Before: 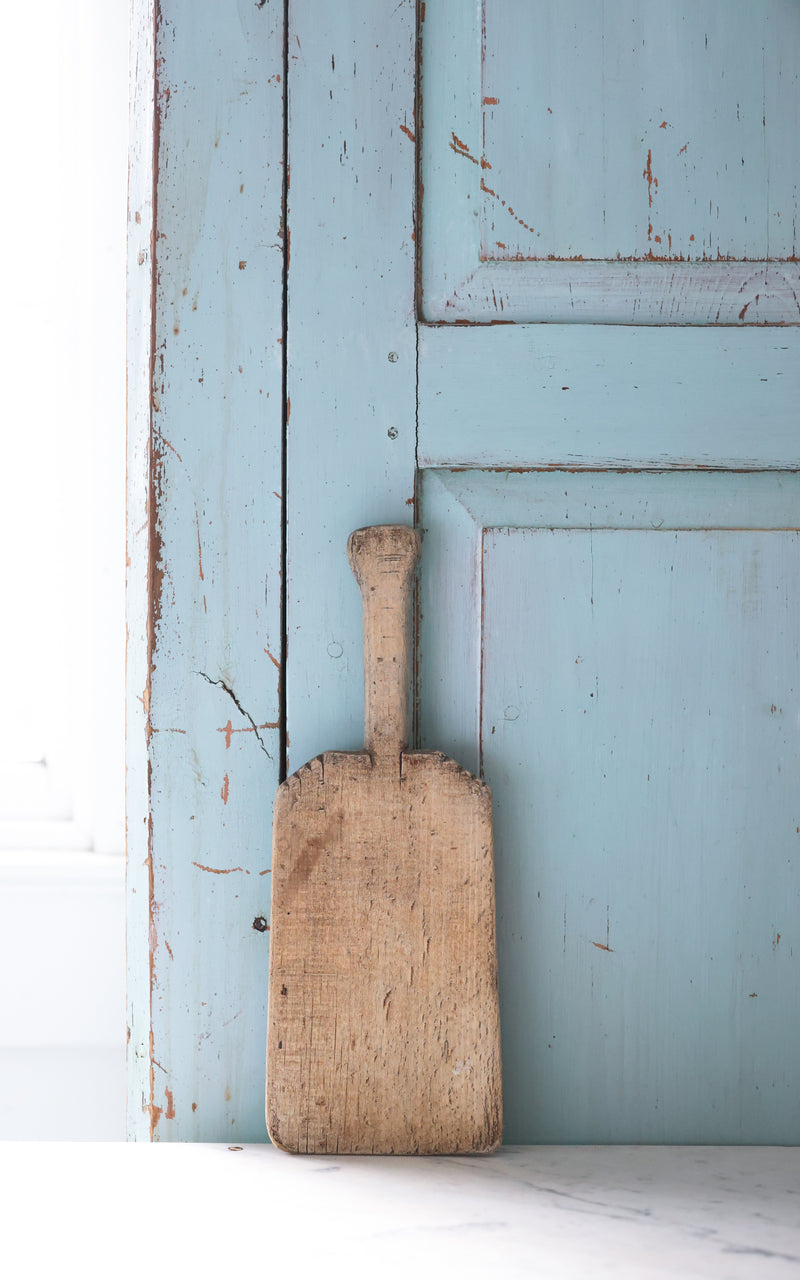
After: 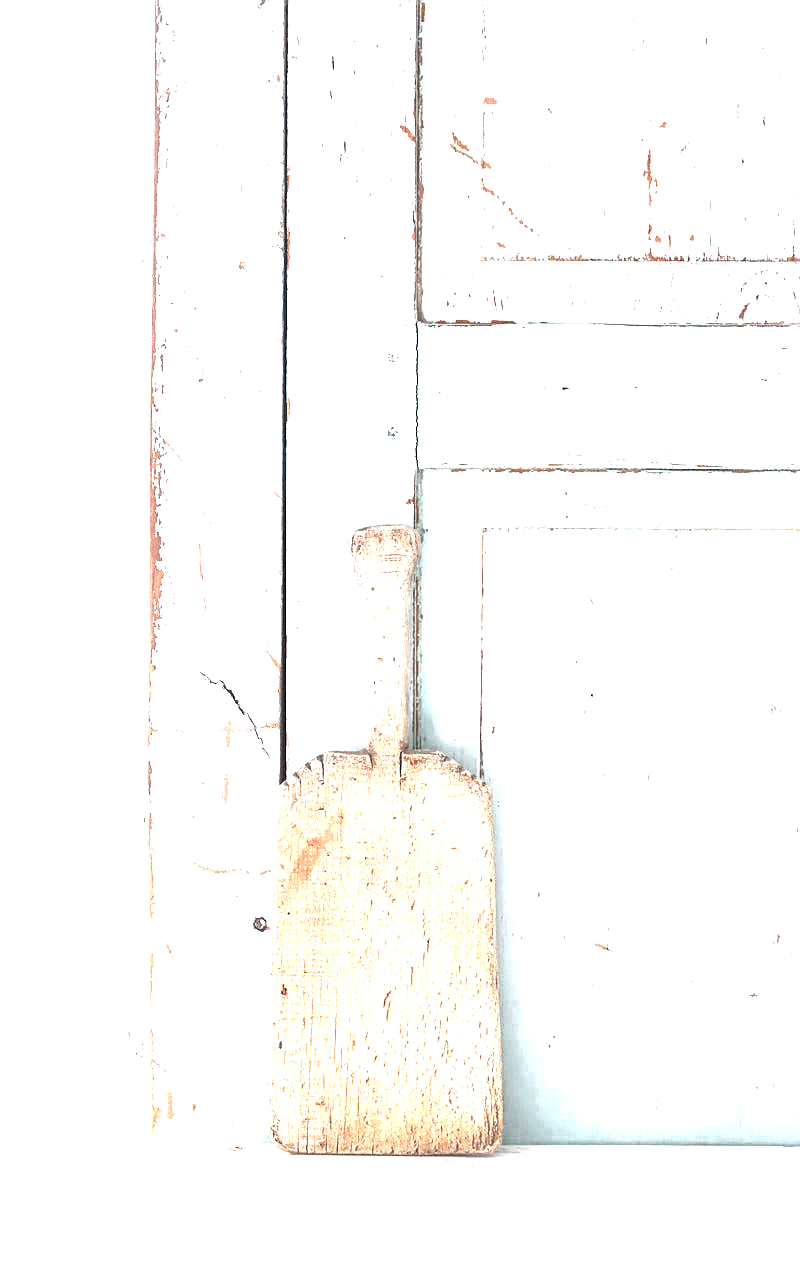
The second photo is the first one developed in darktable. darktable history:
sharpen: on, module defaults
color zones: curves: ch0 [(0, 0.5) (0.125, 0.4) (0.25, 0.5) (0.375, 0.4) (0.5, 0.4) (0.625, 0.6) (0.75, 0.6) (0.875, 0.5)]; ch1 [(0, 0.35) (0.125, 0.45) (0.25, 0.35) (0.375, 0.35) (0.5, 0.35) (0.625, 0.35) (0.75, 0.45) (0.875, 0.35)]; ch2 [(0, 0.6) (0.125, 0.5) (0.25, 0.5) (0.375, 0.6) (0.5, 0.6) (0.625, 0.5) (0.75, 0.5) (0.875, 0.5)]
exposure: black level correction 0.001, exposure 2.607 EV, compensate exposure bias true, compensate highlight preservation false
